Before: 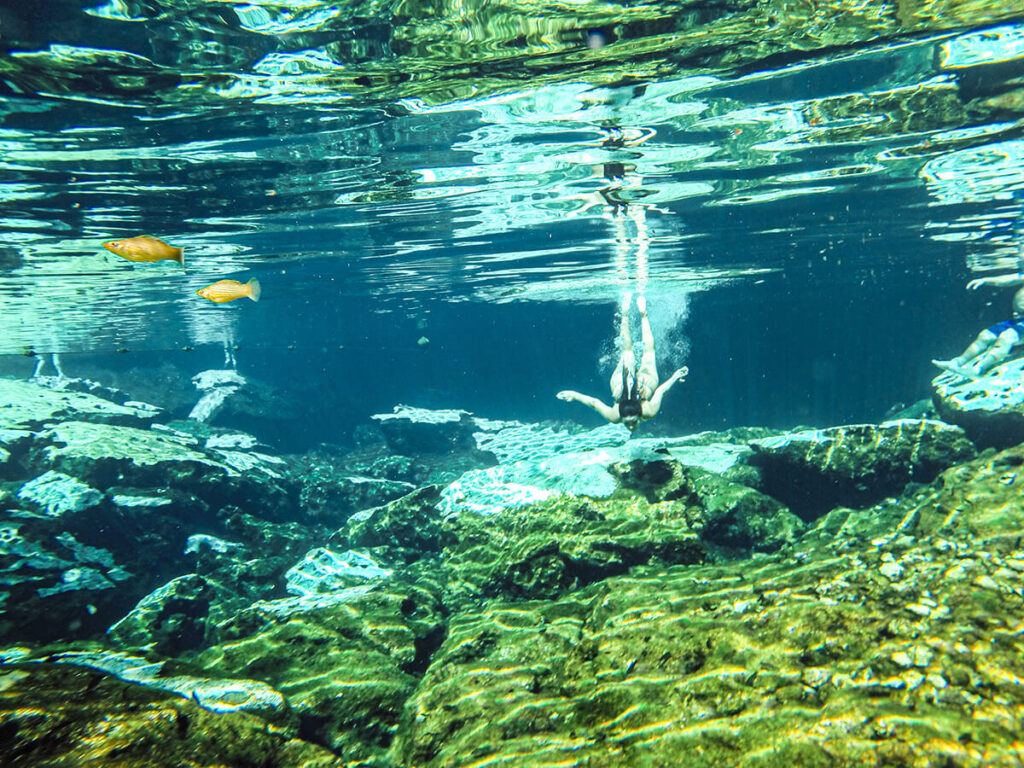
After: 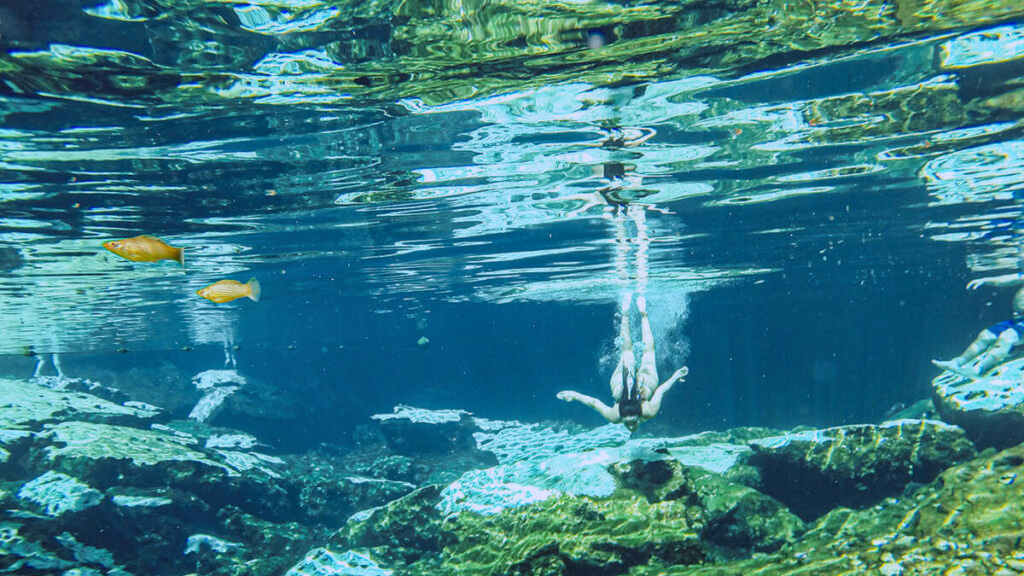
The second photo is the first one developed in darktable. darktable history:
crop: bottom 24.988%
shadows and highlights: highlights color adjustment 0%, low approximation 0.01, soften with gaussian
white balance: red 0.967, blue 1.119, emerald 0.756
tone equalizer: -8 EV 0.25 EV, -7 EV 0.417 EV, -6 EV 0.417 EV, -5 EV 0.25 EV, -3 EV -0.25 EV, -2 EV -0.417 EV, -1 EV -0.417 EV, +0 EV -0.25 EV, edges refinement/feathering 500, mask exposure compensation -1.57 EV, preserve details guided filter
